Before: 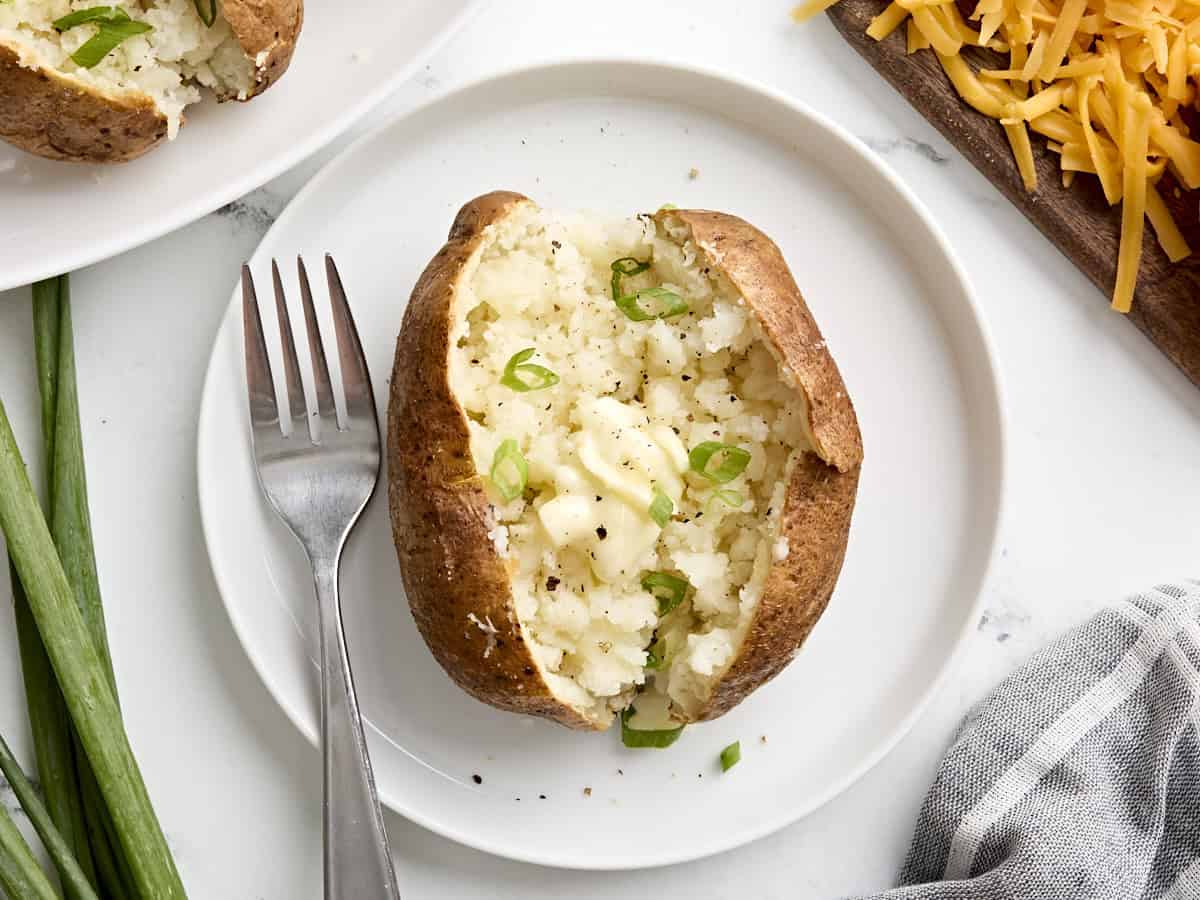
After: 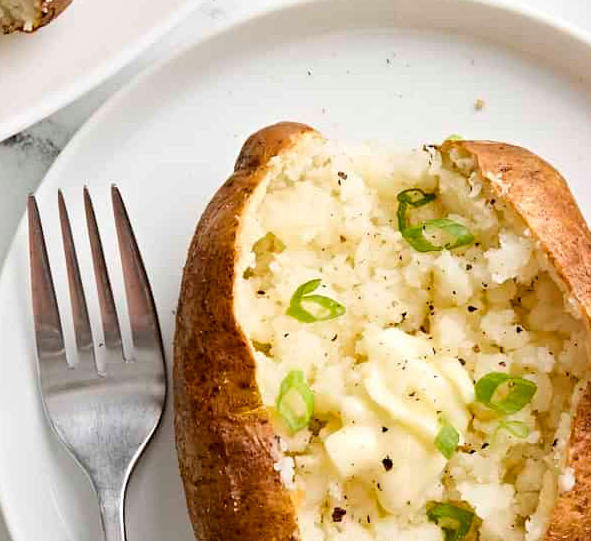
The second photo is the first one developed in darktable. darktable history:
color balance rgb: perceptual saturation grading › global saturation 10%, global vibrance 10%
crop: left 17.835%, top 7.675%, right 32.881%, bottom 32.213%
